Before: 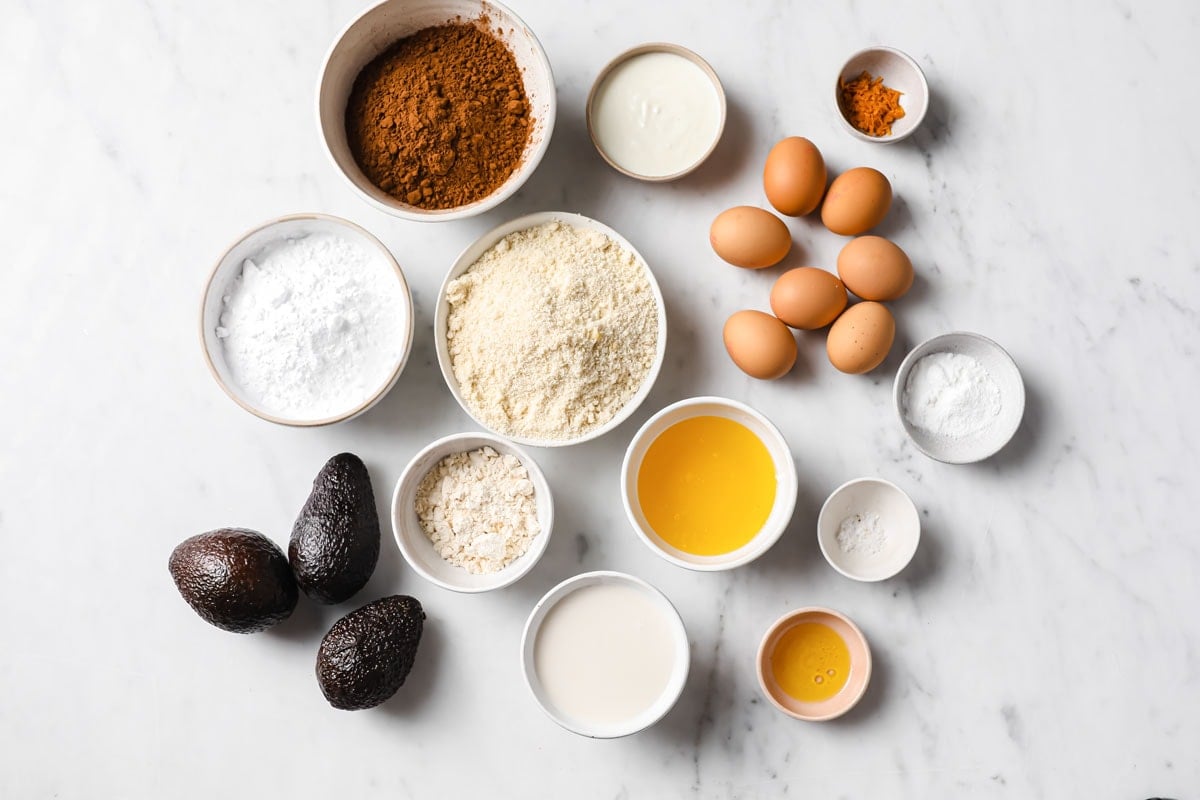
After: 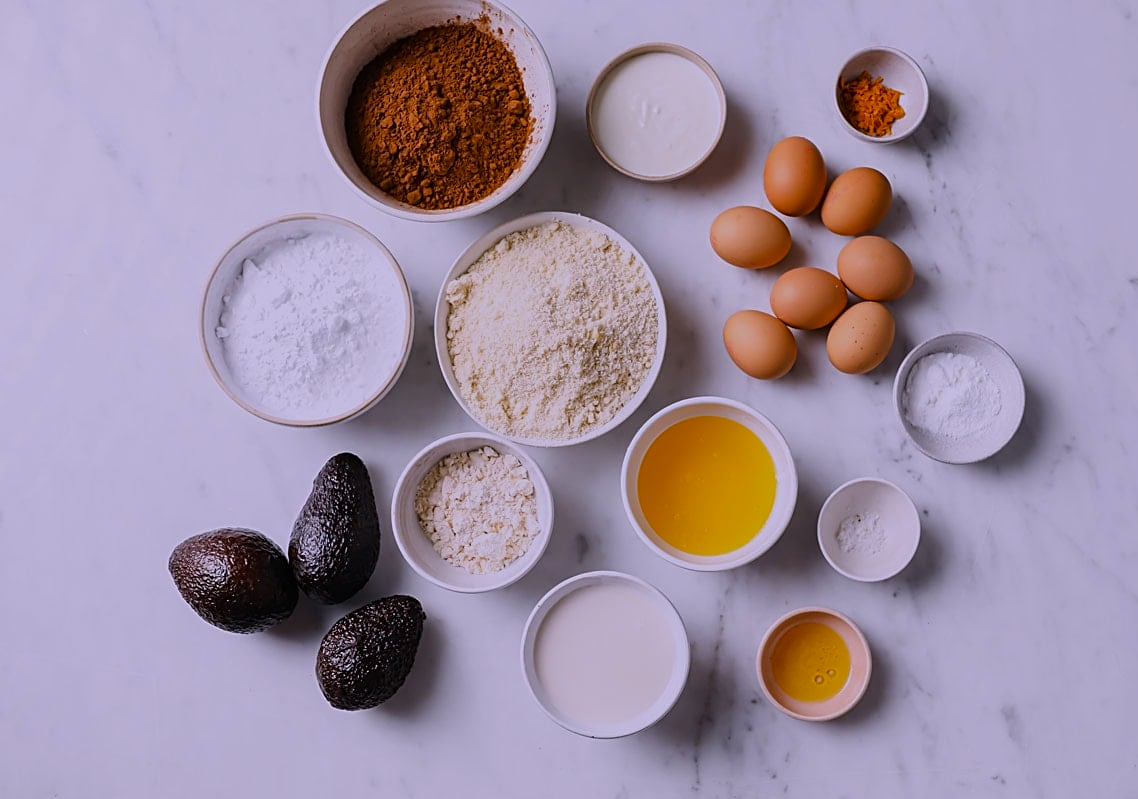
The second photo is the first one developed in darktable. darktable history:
sharpen: on, module defaults
crop and rotate: right 5.167%
contrast brightness saturation: contrast 0.04, saturation 0.16
exposure: exposure -1 EV, compensate highlight preservation false
white balance: red 1.042, blue 1.17
